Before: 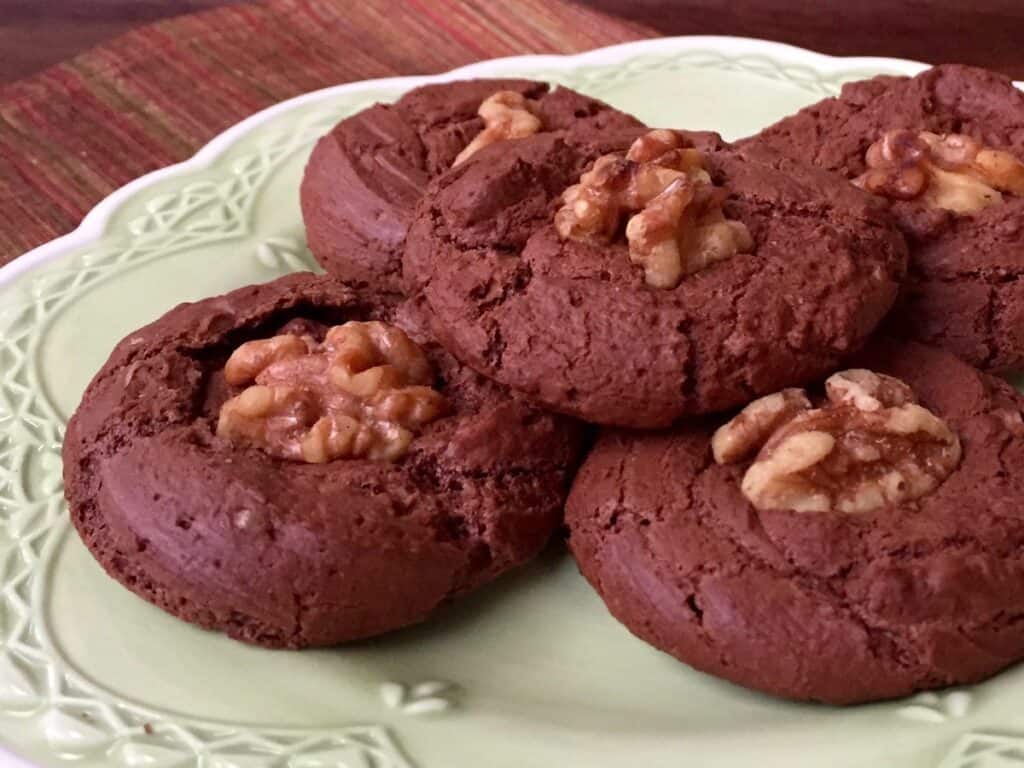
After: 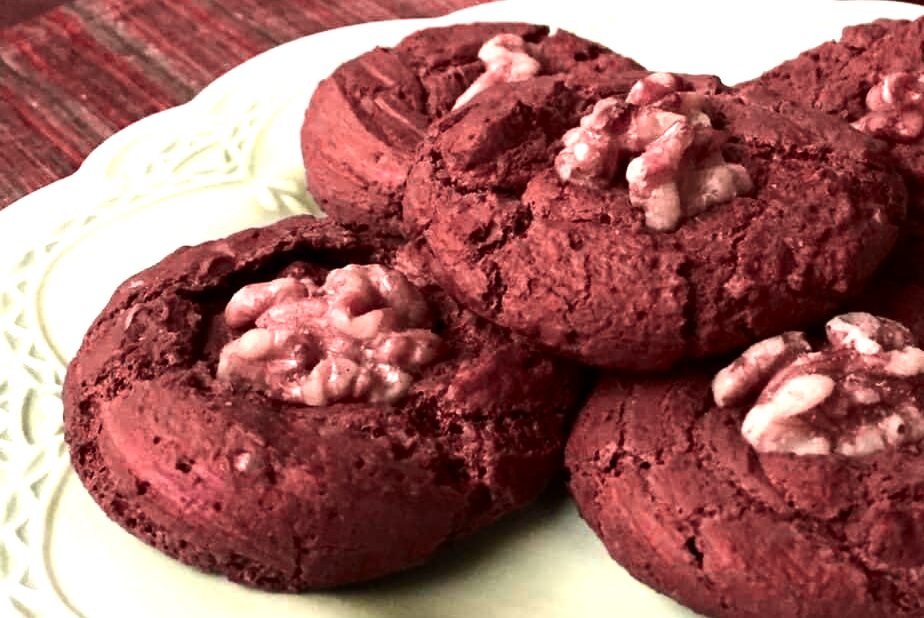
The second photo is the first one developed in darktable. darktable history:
crop: top 7.49%, right 9.717%, bottom 11.943%
color zones: curves: ch0 [(0.257, 0.558) (0.75, 0.565)]; ch1 [(0.004, 0.857) (0.14, 0.416) (0.257, 0.695) (0.442, 0.032) (0.736, 0.266) (0.891, 0.741)]; ch2 [(0, 0.623) (0.112, 0.436) (0.271, 0.474) (0.516, 0.64) (0.743, 0.286)]
tone equalizer: -8 EV -1.08 EV, -7 EV -1.01 EV, -6 EV -0.867 EV, -5 EV -0.578 EV, -3 EV 0.578 EV, -2 EV 0.867 EV, -1 EV 1.01 EV, +0 EV 1.08 EV, edges refinement/feathering 500, mask exposure compensation -1.57 EV, preserve details no
